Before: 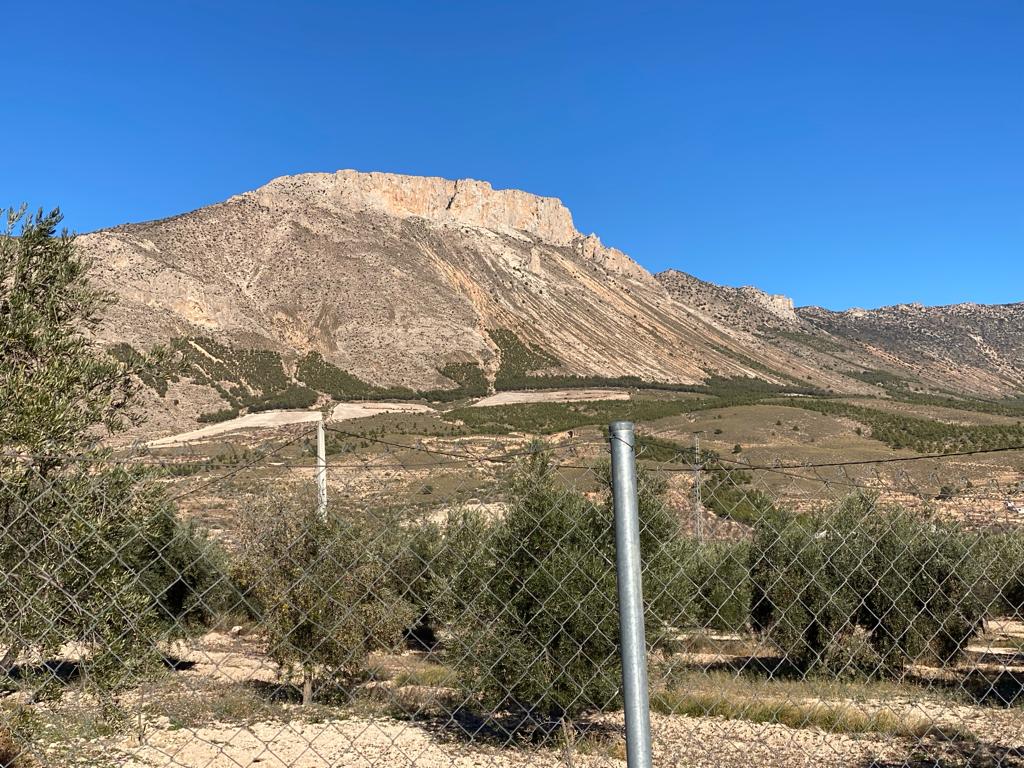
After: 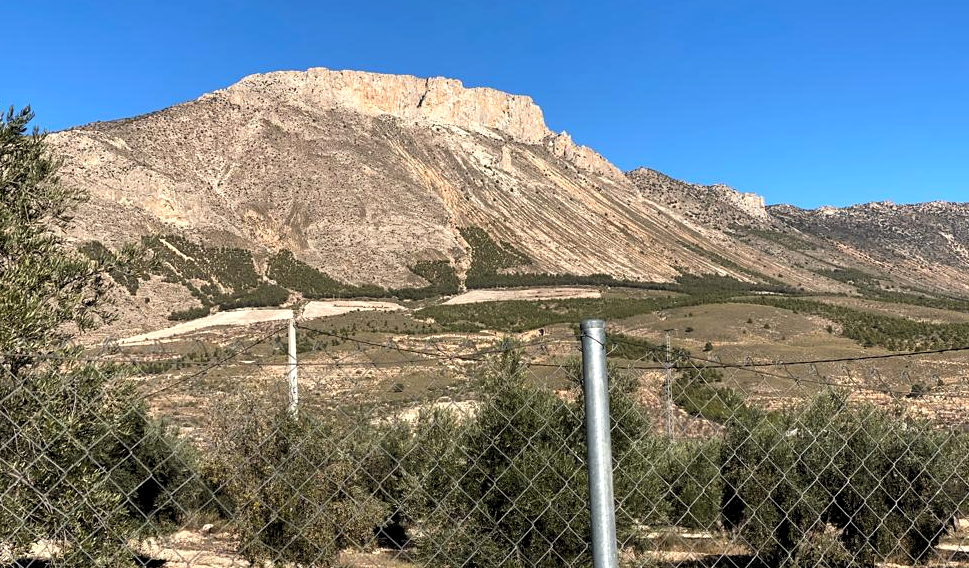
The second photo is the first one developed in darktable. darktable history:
crop and rotate: left 2.859%, top 13.322%, right 2.483%, bottom 12.613%
levels: levels [0.062, 0.494, 0.925]
